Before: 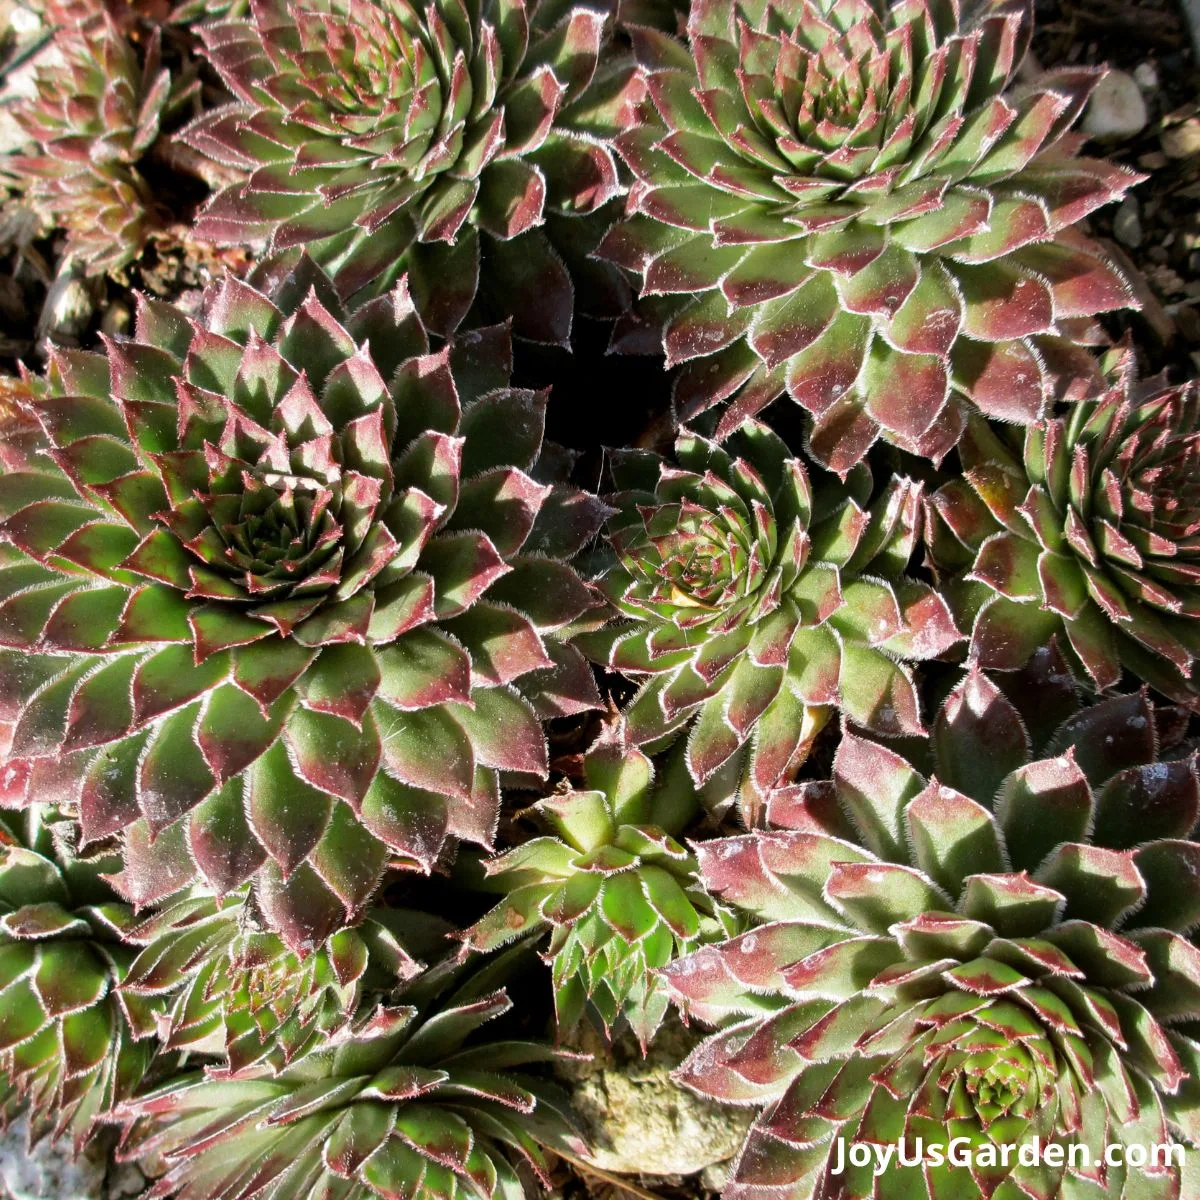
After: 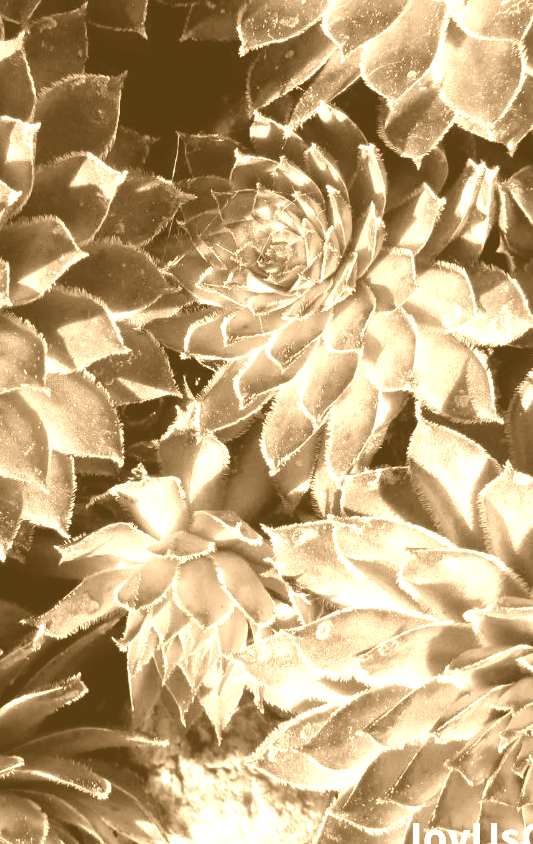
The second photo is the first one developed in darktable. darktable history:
colorize: hue 28.8°, source mix 100%
crop: left 35.432%, top 26.233%, right 20.145%, bottom 3.432%
